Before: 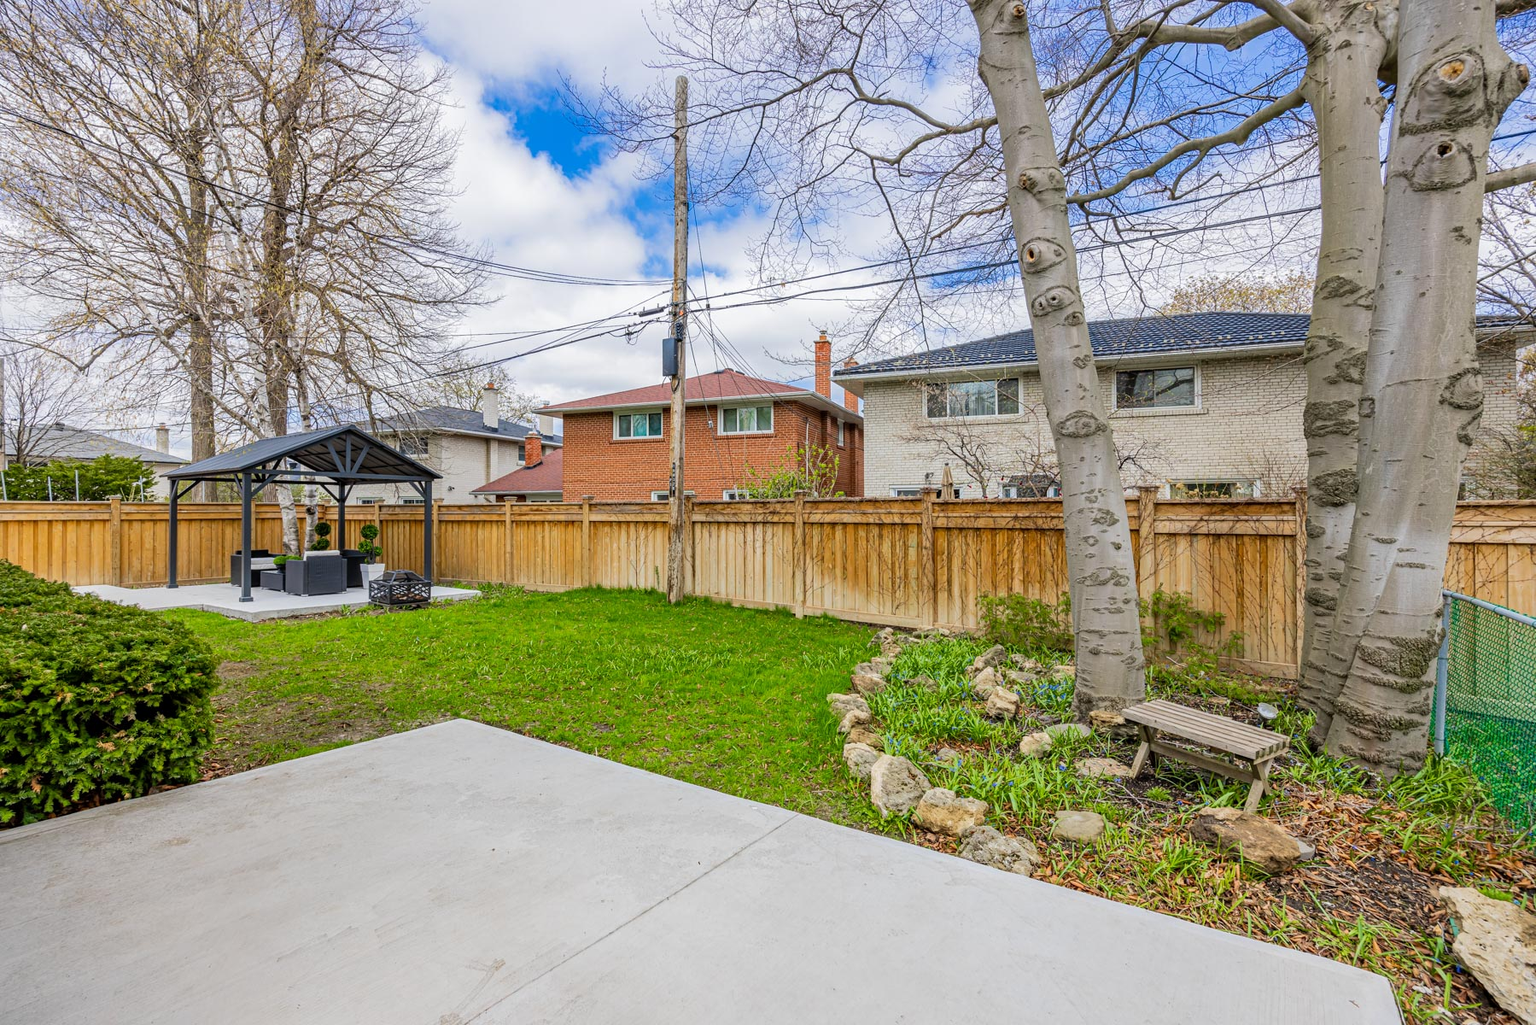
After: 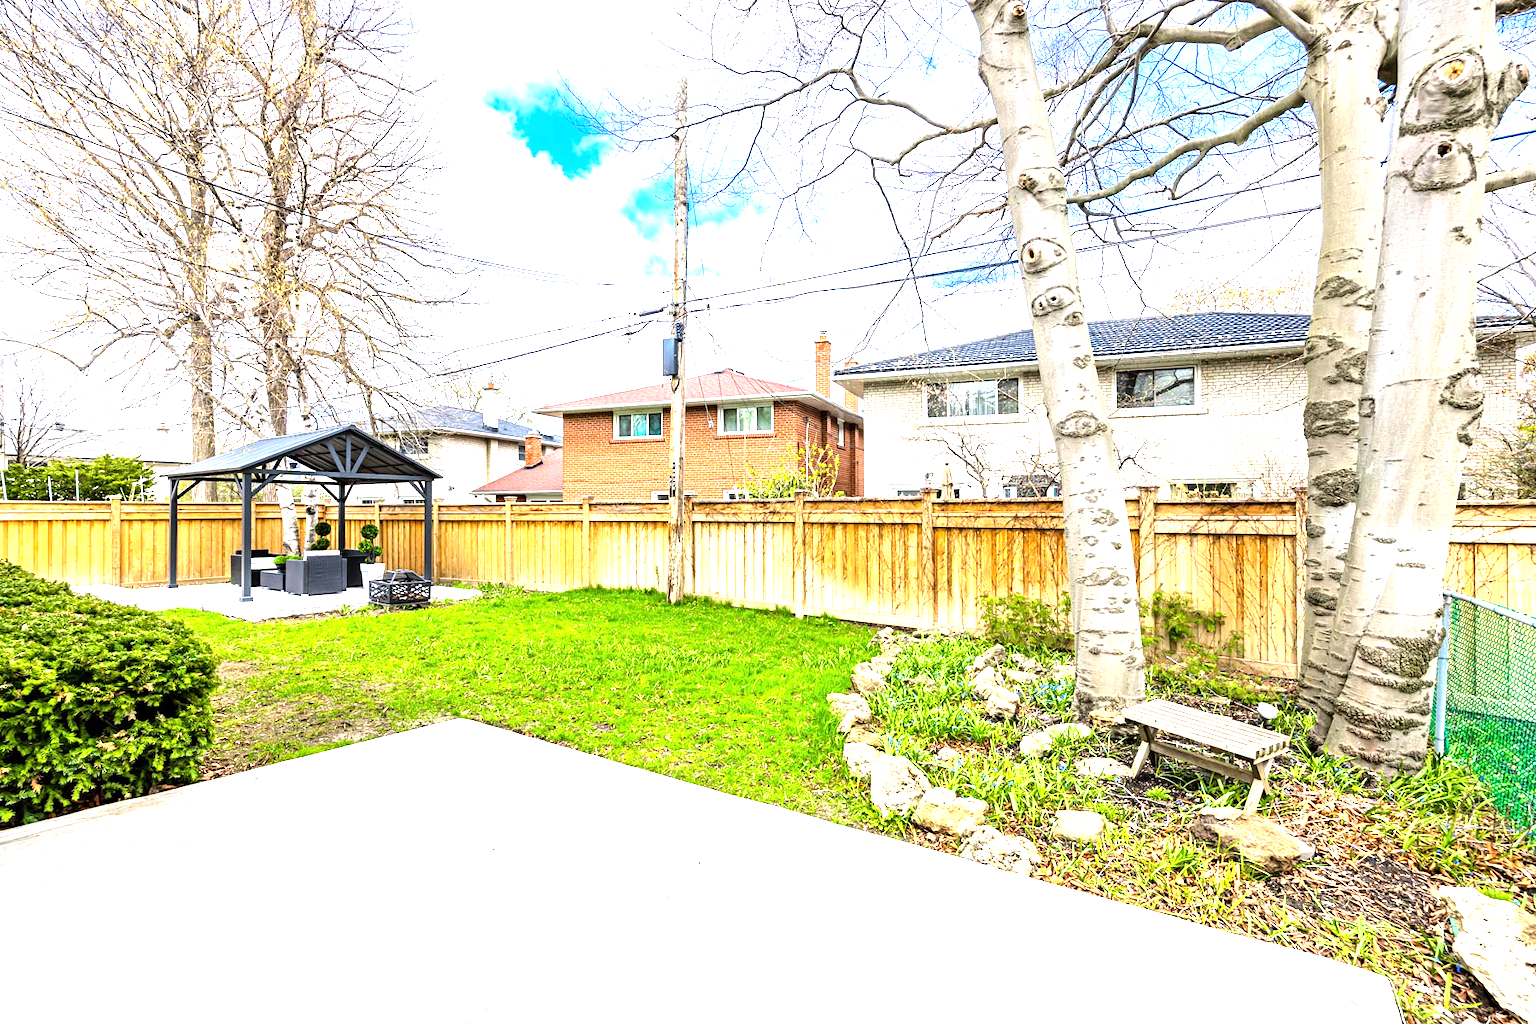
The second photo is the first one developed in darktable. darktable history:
tone equalizer: -8 EV -0.75 EV, -7 EV -0.7 EV, -6 EV -0.6 EV, -5 EV -0.4 EV, -3 EV 0.4 EV, -2 EV 0.6 EV, -1 EV 0.7 EV, +0 EV 0.75 EV, edges refinement/feathering 500, mask exposure compensation -1.57 EV, preserve details no
exposure: exposure 1.2 EV, compensate highlight preservation false
